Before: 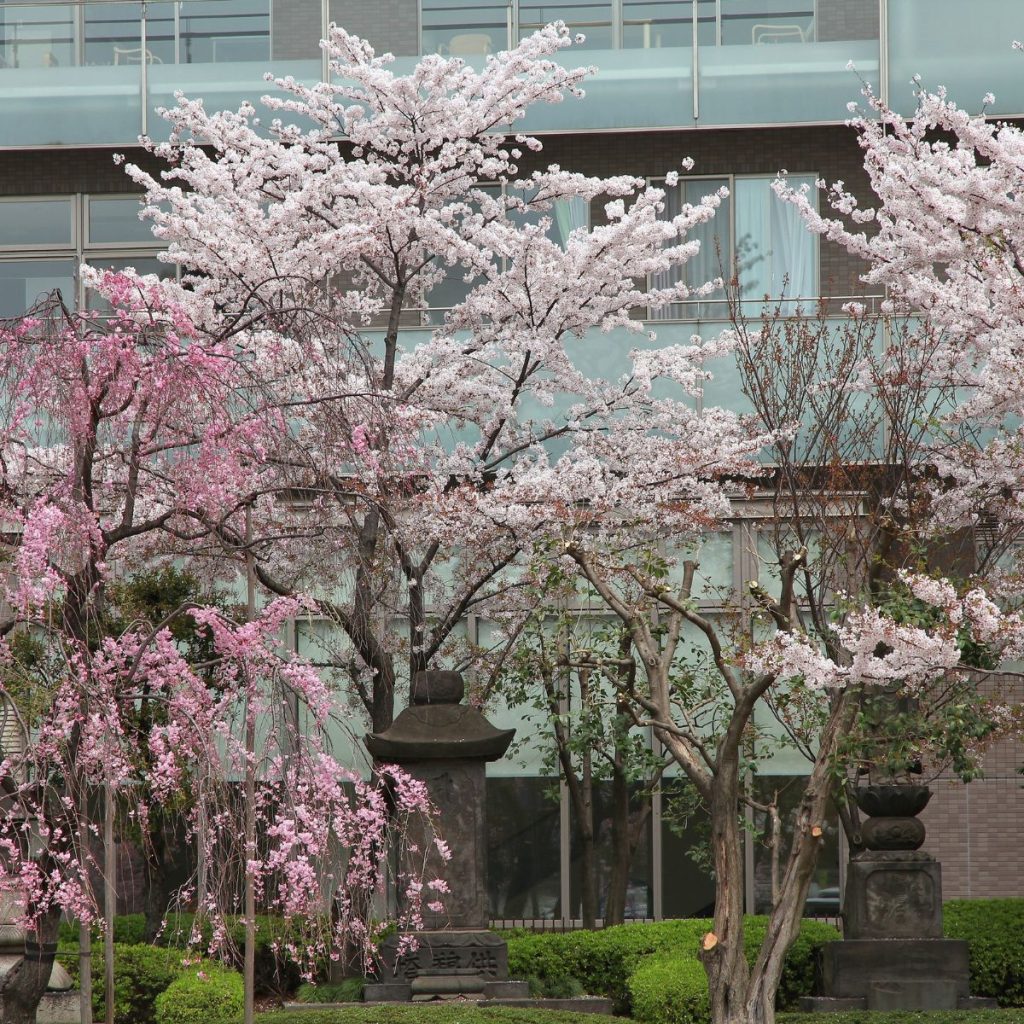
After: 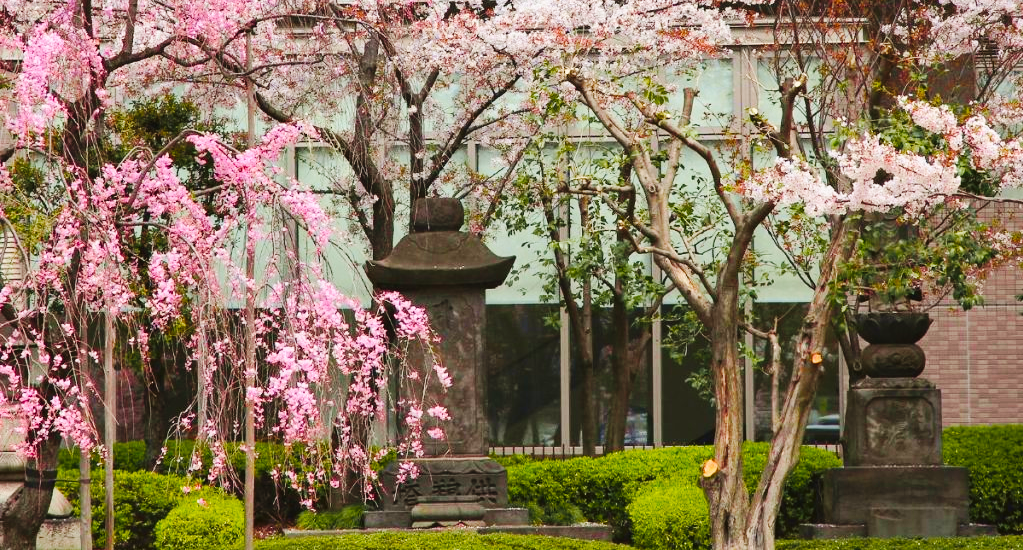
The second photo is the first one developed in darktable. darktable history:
crop and rotate: top 46.237%
tone curve: curves: ch0 [(0, 0.024) (0.119, 0.146) (0.474, 0.485) (0.718, 0.739) (0.817, 0.839) (1, 0.998)]; ch1 [(0, 0) (0.377, 0.416) (0.439, 0.451) (0.477, 0.477) (0.501, 0.503) (0.538, 0.544) (0.58, 0.602) (0.664, 0.676) (0.783, 0.804) (1, 1)]; ch2 [(0, 0) (0.38, 0.405) (0.463, 0.456) (0.498, 0.497) (0.524, 0.535) (0.578, 0.576) (0.648, 0.665) (1, 1)], color space Lab, independent channels, preserve colors none
color balance rgb: perceptual saturation grading › global saturation 25%, perceptual brilliance grading › mid-tones 10%, perceptual brilliance grading › shadows 15%, global vibrance 20%
base curve: curves: ch0 [(0, 0) (0.032, 0.025) (0.121, 0.166) (0.206, 0.329) (0.605, 0.79) (1, 1)], preserve colors none
